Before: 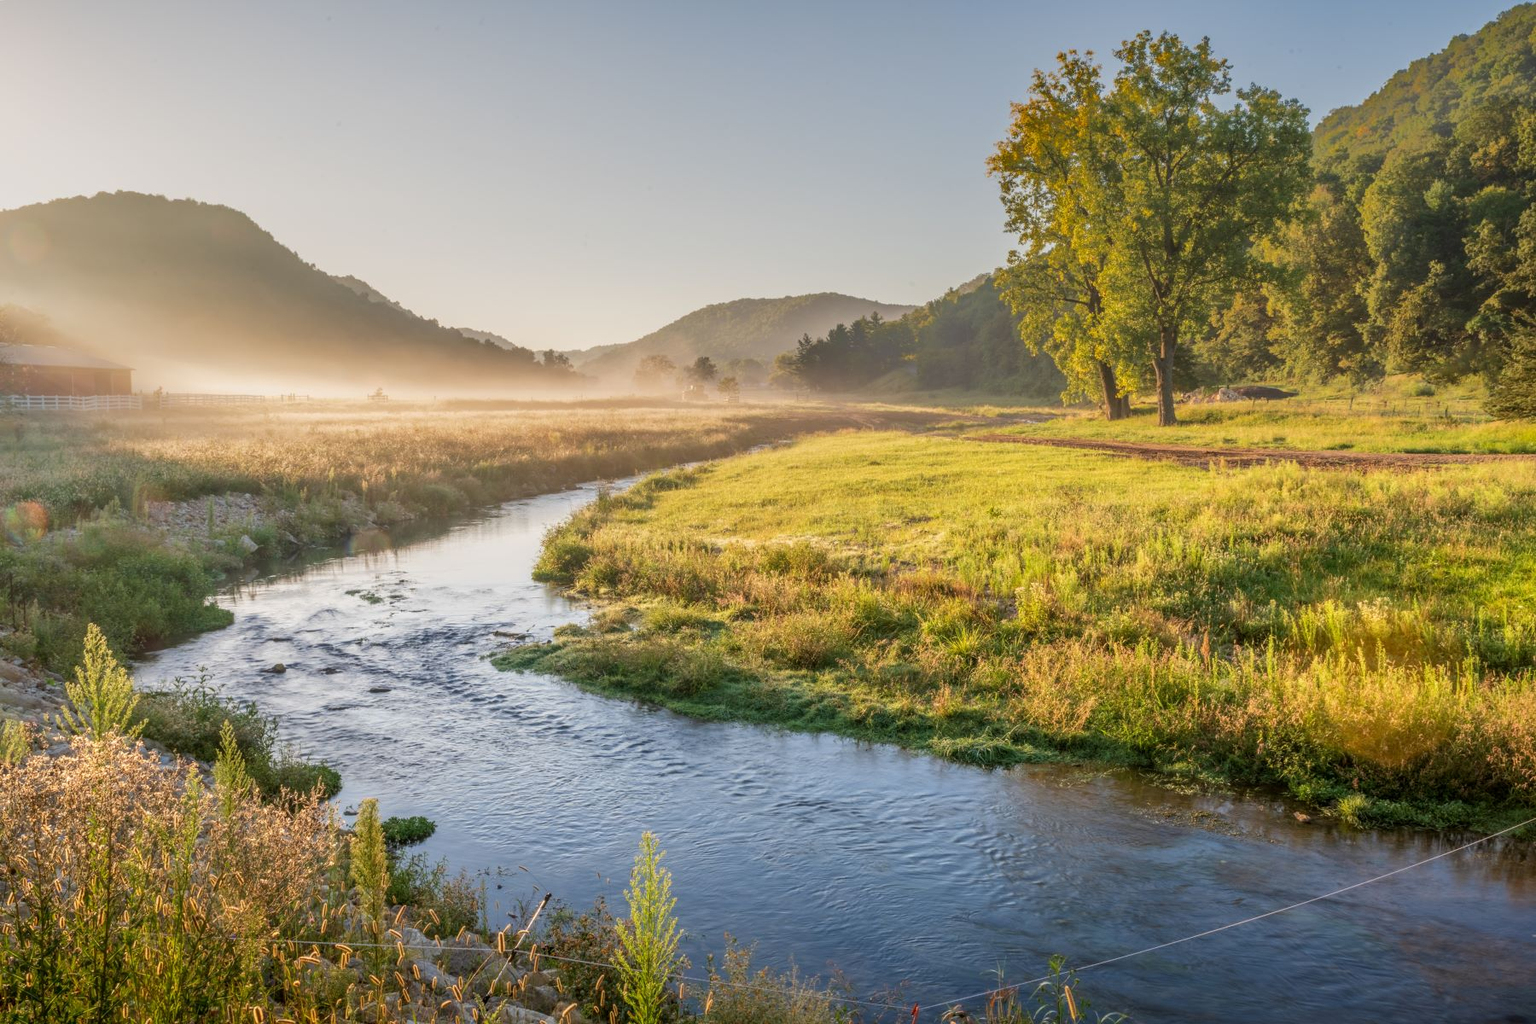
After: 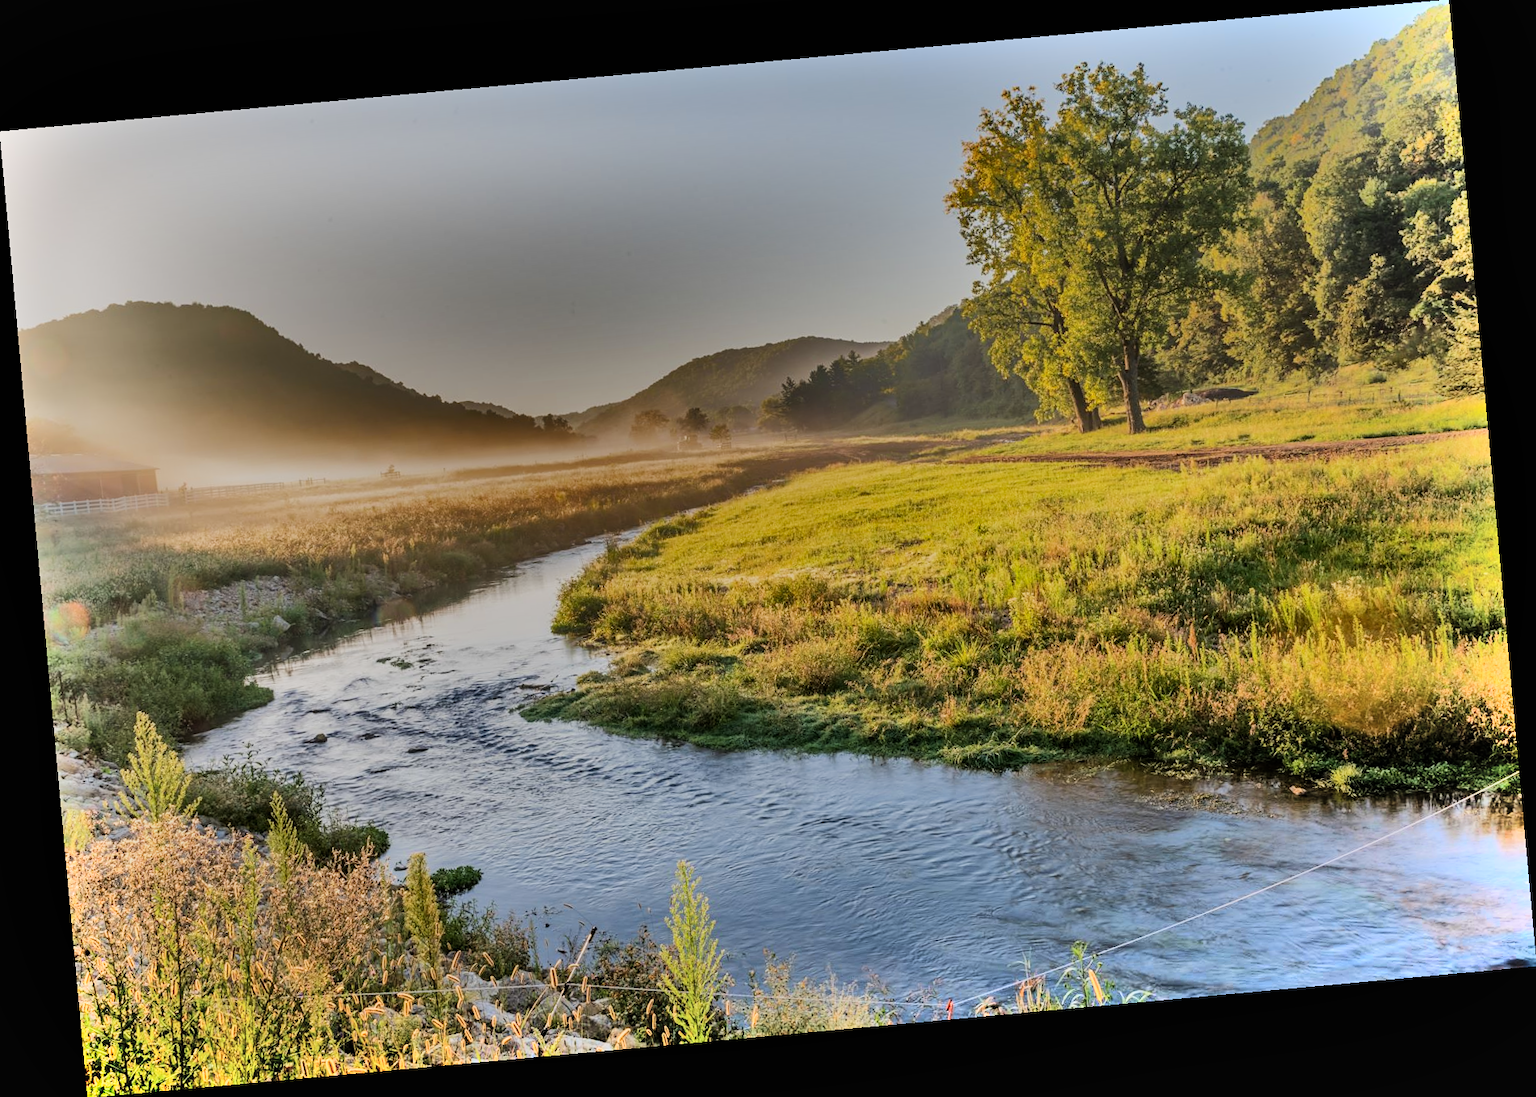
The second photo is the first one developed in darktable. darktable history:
filmic rgb: black relative exposure -7.5 EV, white relative exposure 5 EV, hardness 3.31, contrast 1.3, contrast in shadows safe
sharpen: amount 0.2
rotate and perspective: rotation -5.2°, automatic cropping off
shadows and highlights: radius 123.98, shadows 100, white point adjustment -3, highlights -100, highlights color adjustment 89.84%, soften with gaussian
